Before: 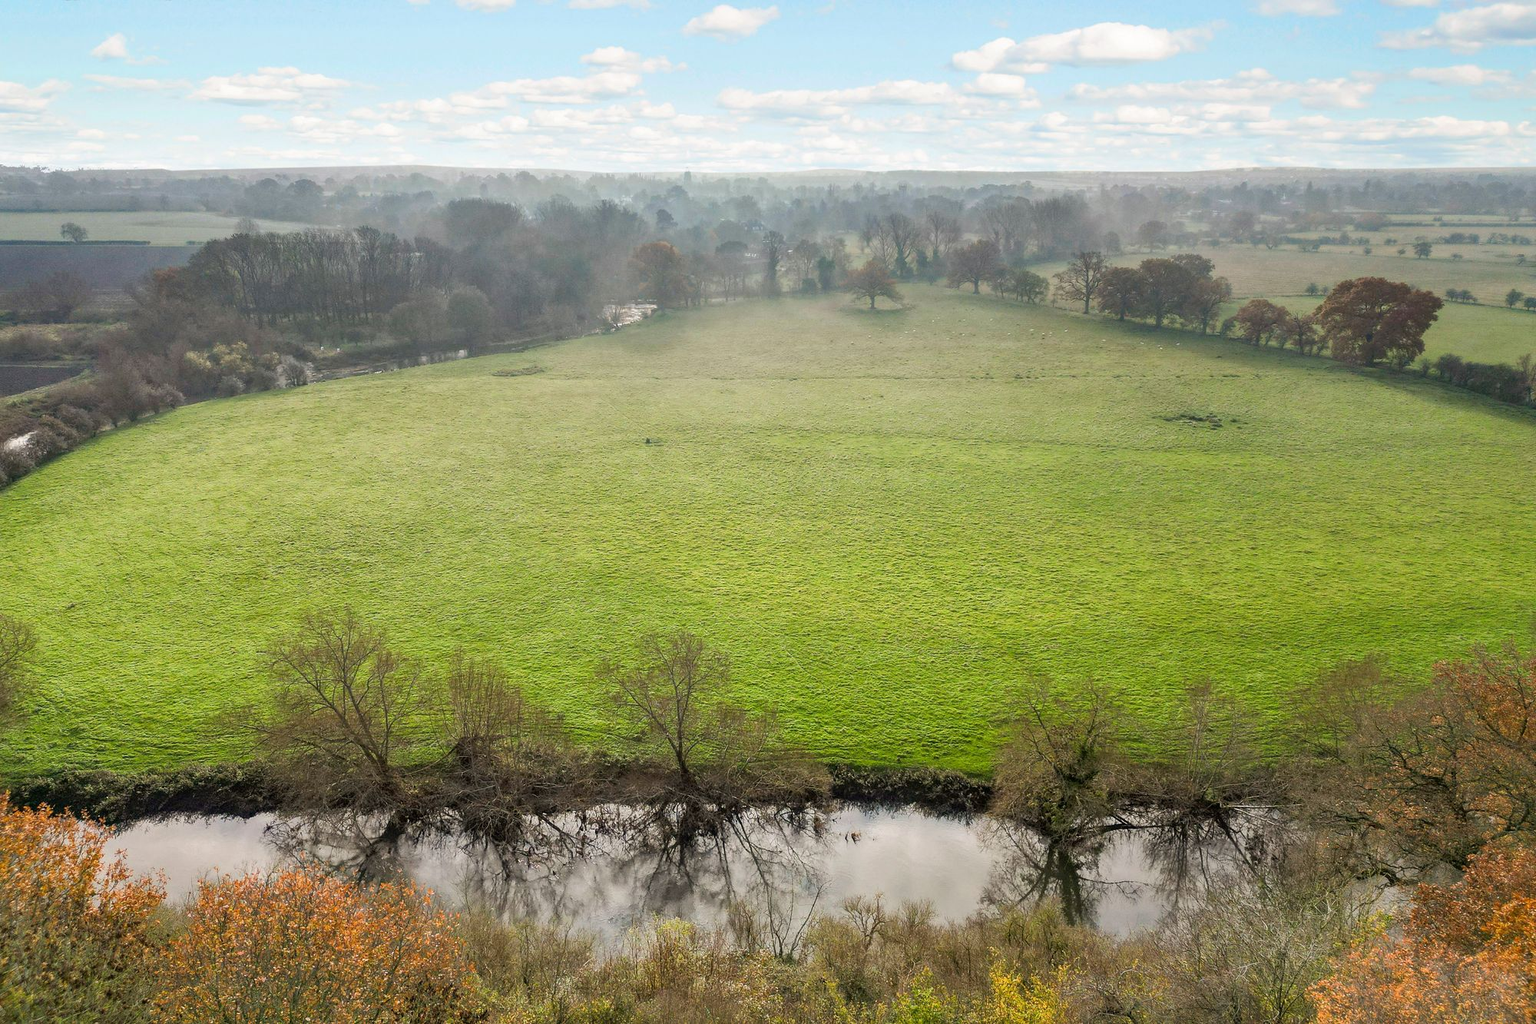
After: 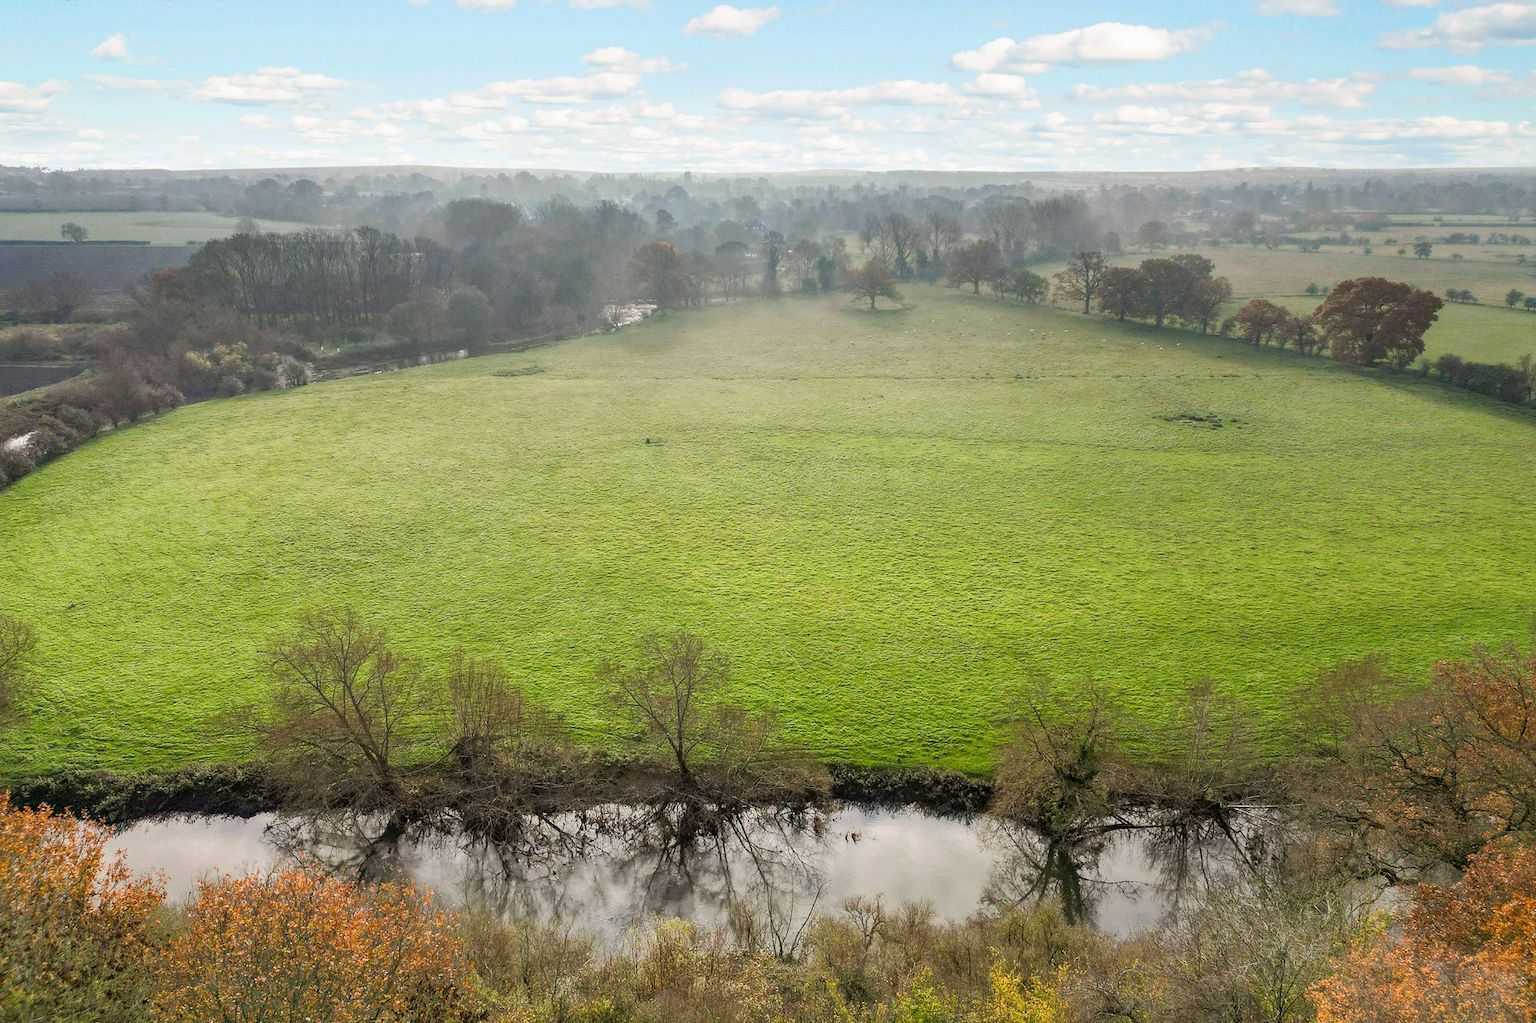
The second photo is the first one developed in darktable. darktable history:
tone equalizer: -8 EV 0.098 EV
